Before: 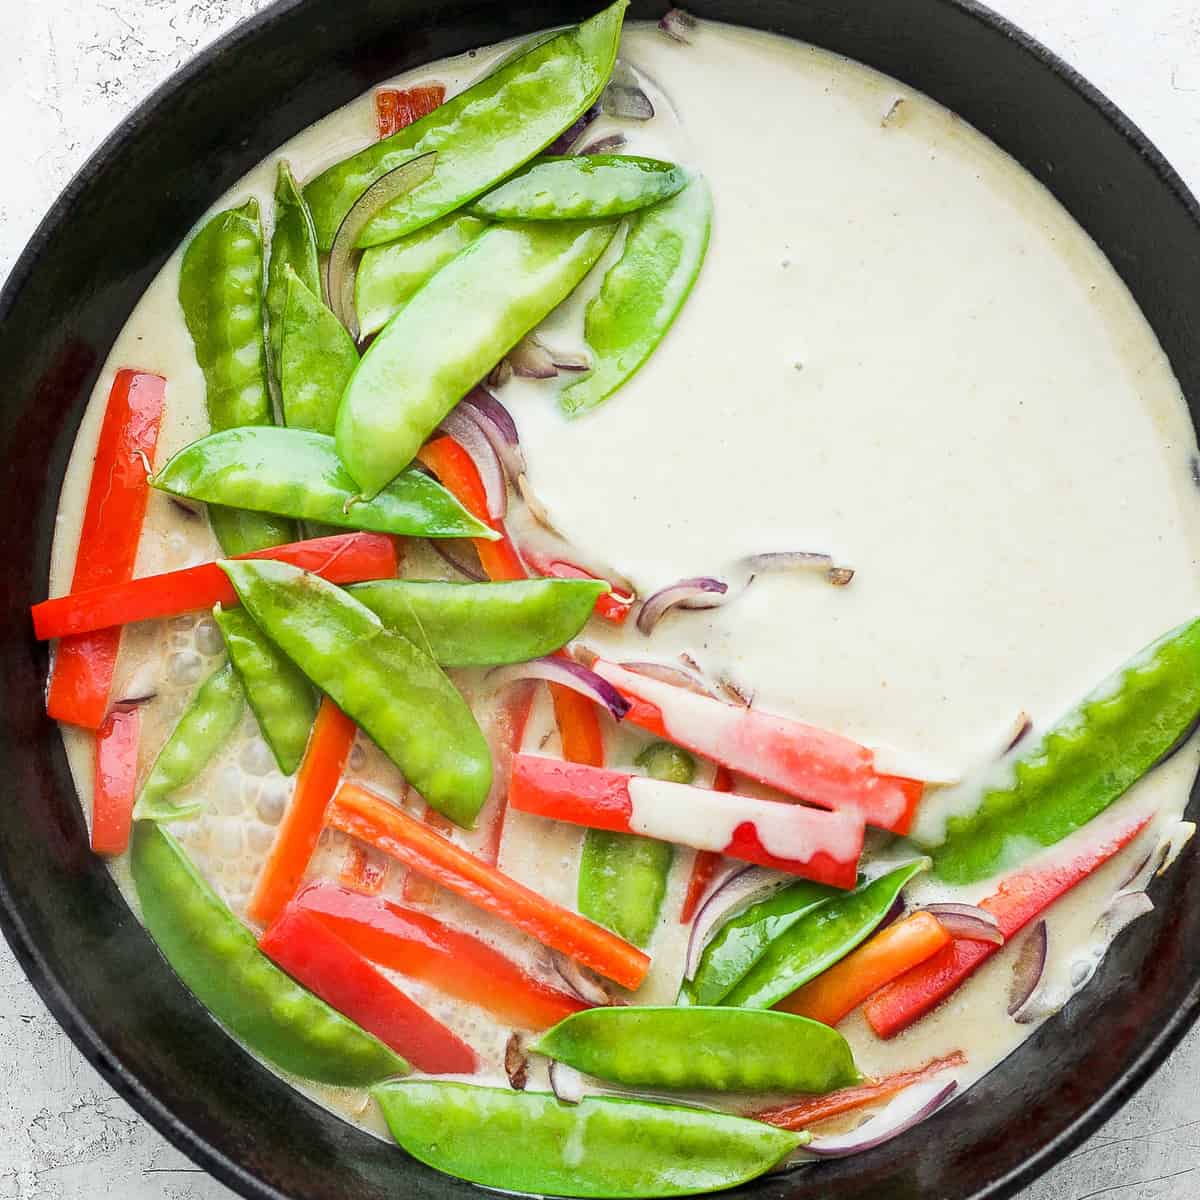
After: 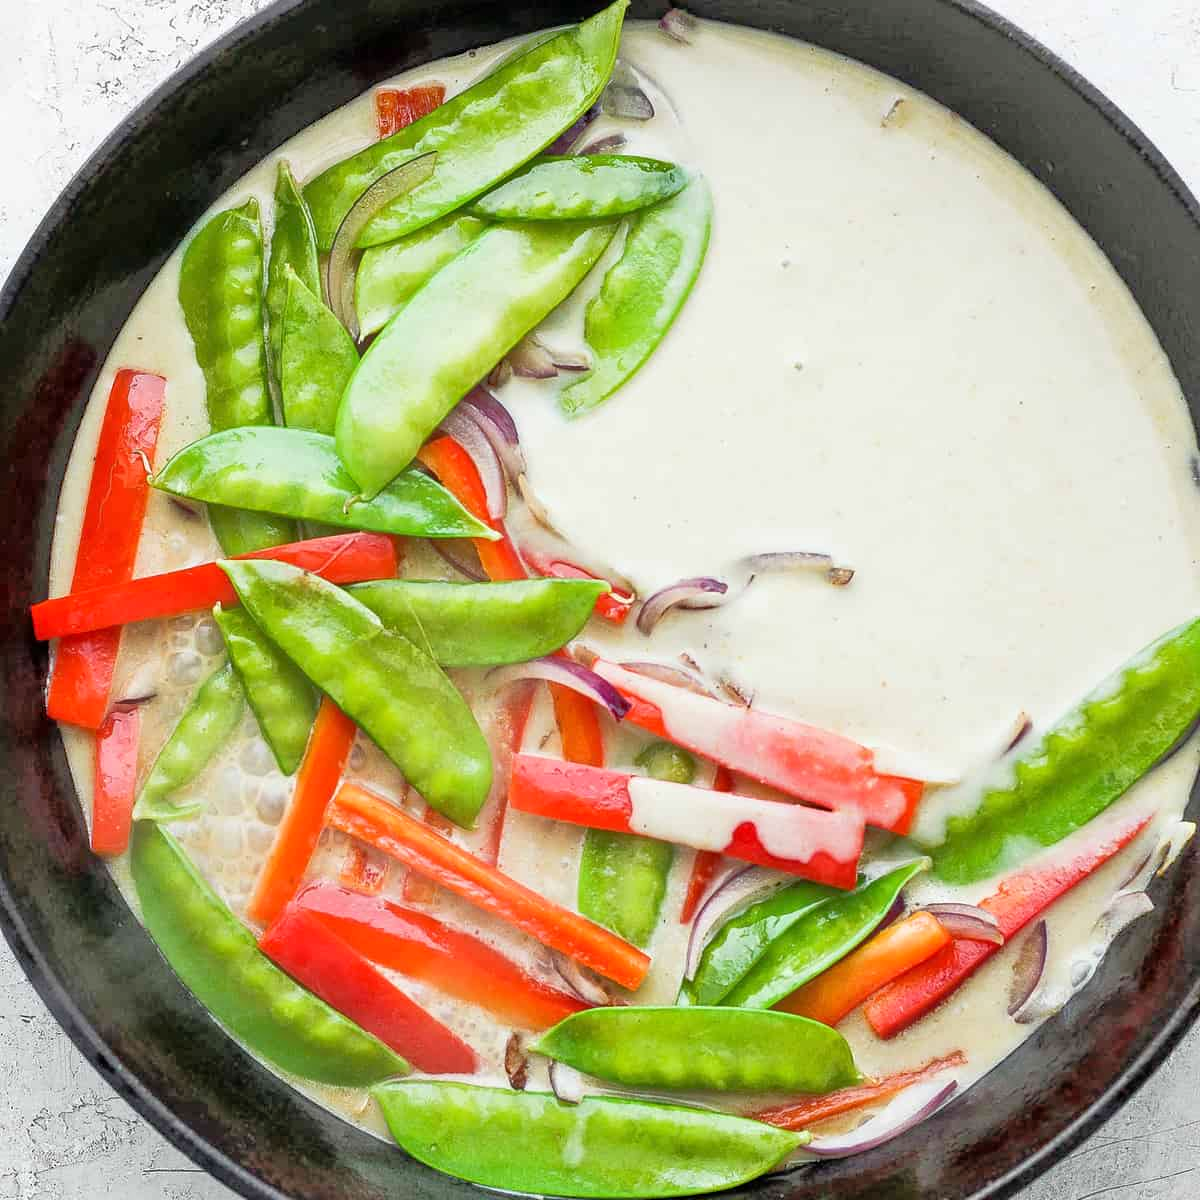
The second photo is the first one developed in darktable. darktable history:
tone equalizer: -7 EV 0.154 EV, -6 EV 0.577 EV, -5 EV 1.14 EV, -4 EV 1.37 EV, -3 EV 1.18 EV, -2 EV 0.6 EV, -1 EV 0.164 EV
